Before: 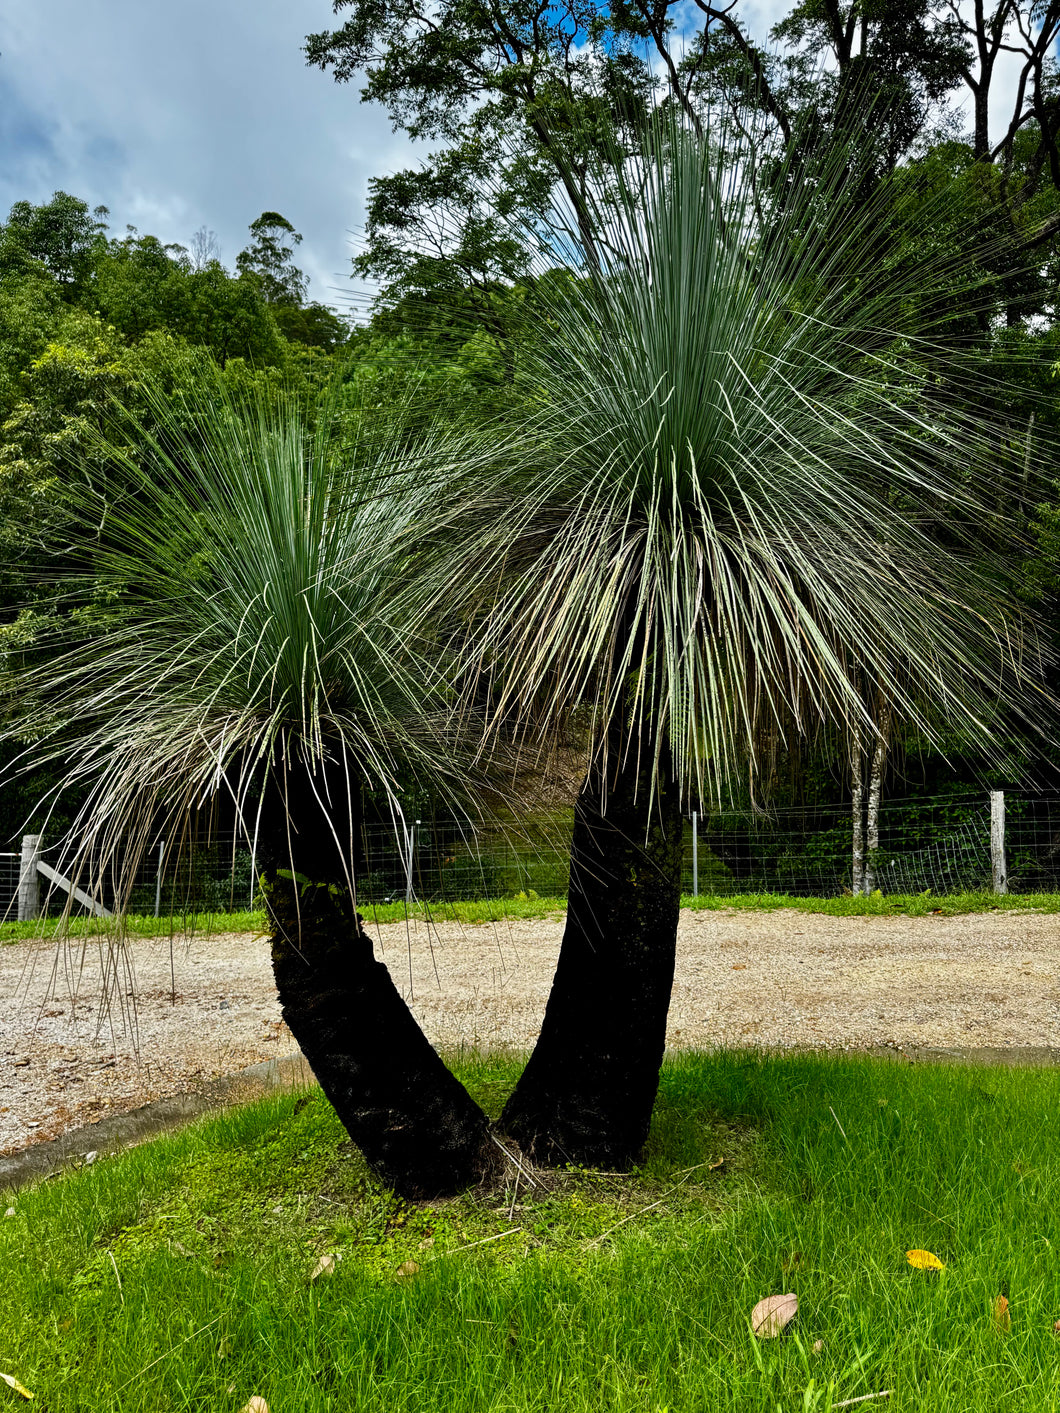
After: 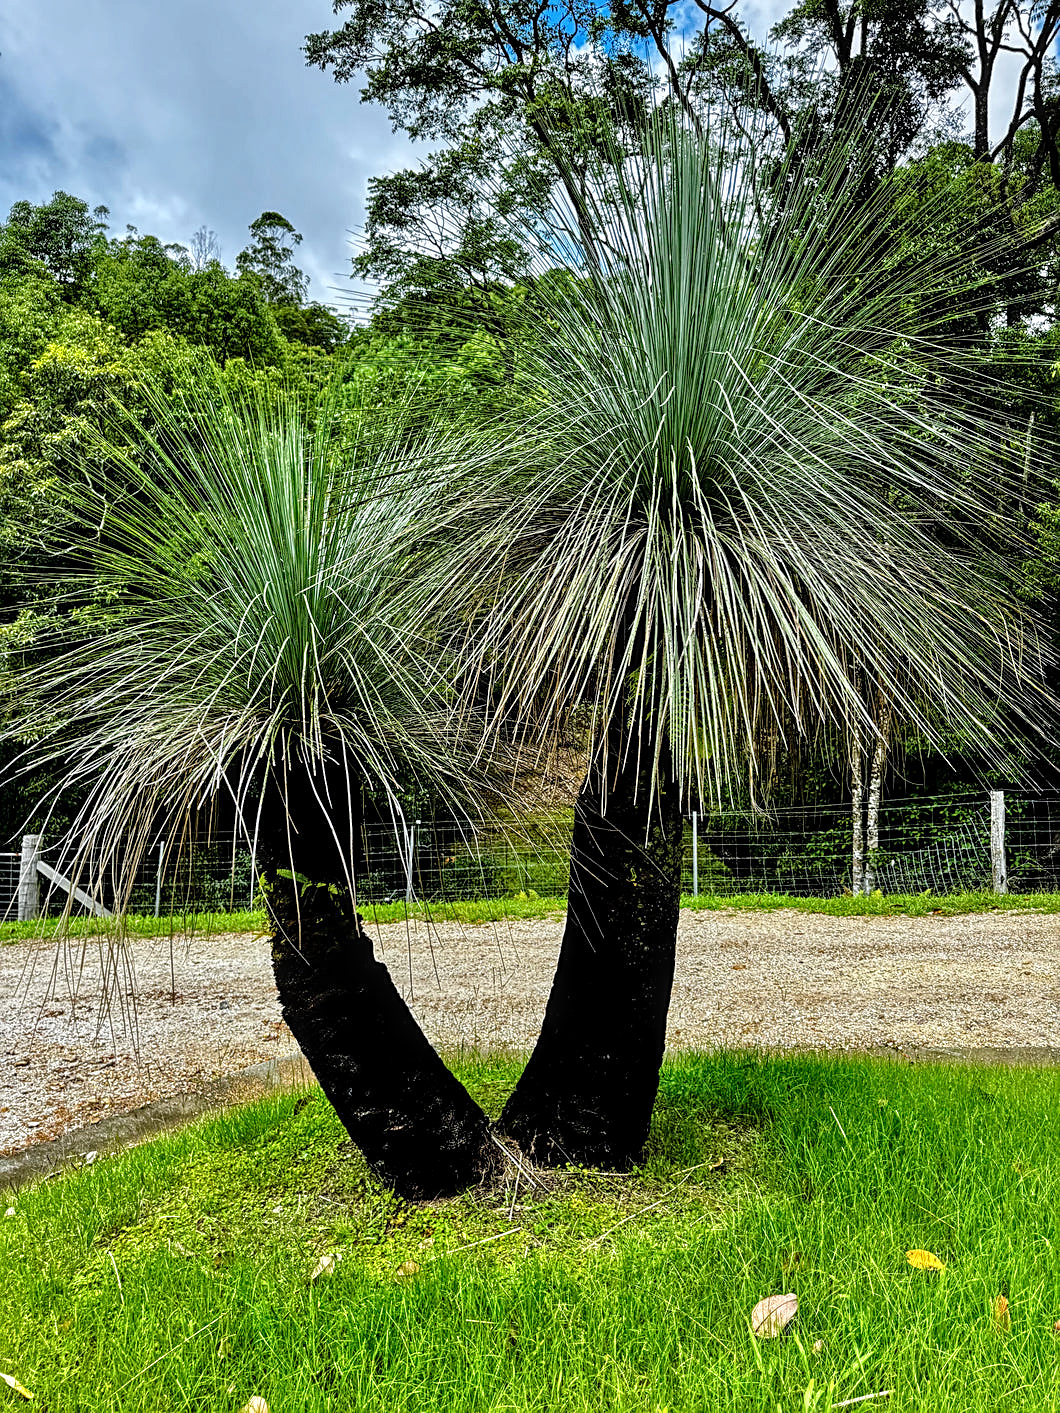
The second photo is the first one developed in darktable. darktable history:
white balance: red 0.983, blue 1.036
tone equalizer: -7 EV 0.15 EV, -6 EV 0.6 EV, -5 EV 1.15 EV, -4 EV 1.33 EV, -3 EV 1.15 EV, -2 EV 0.6 EV, -1 EV 0.15 EV, mask exposure compensation -0.5 EV
local contrast: detail 142%
sharpen: on, module defaults
